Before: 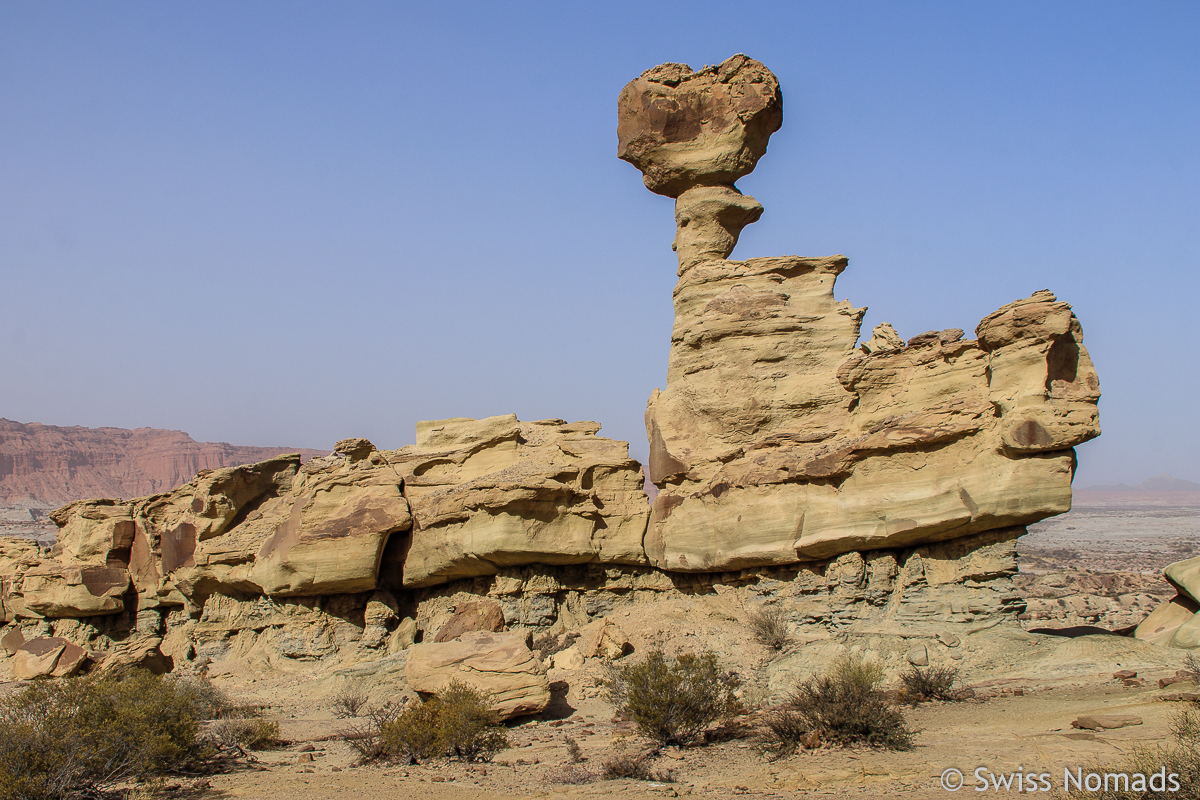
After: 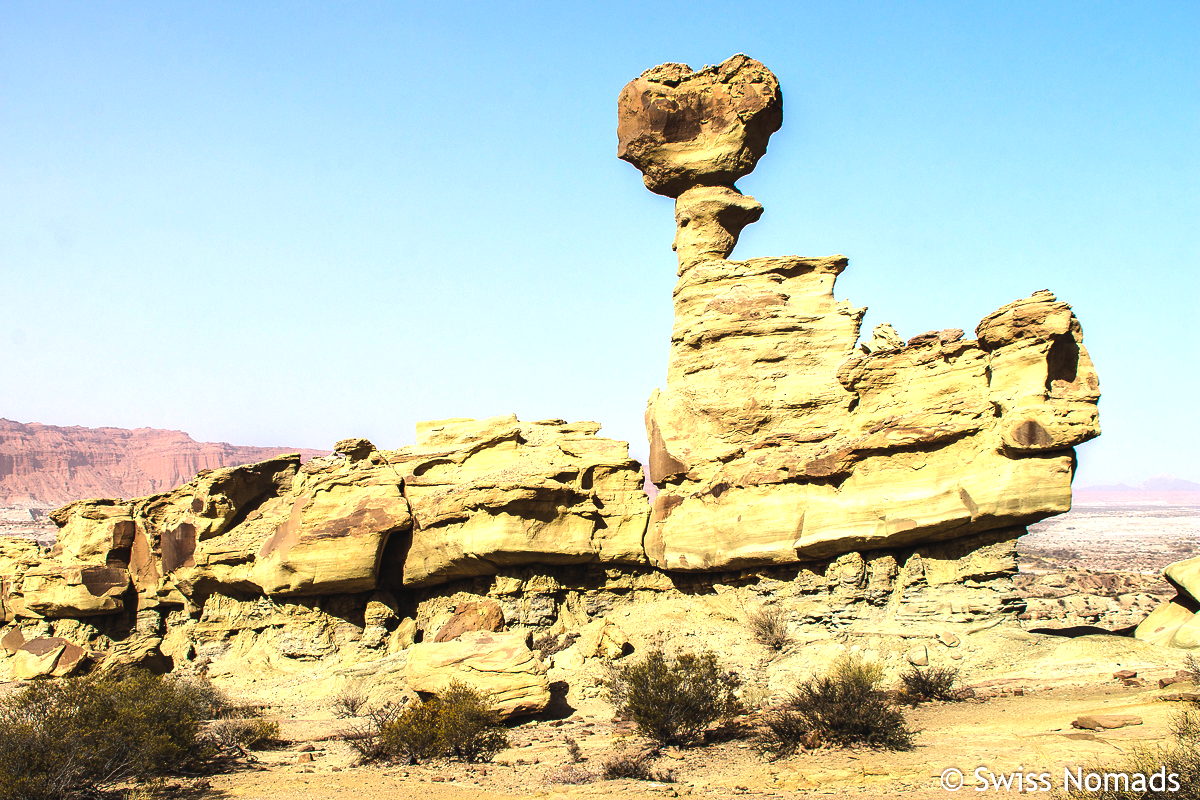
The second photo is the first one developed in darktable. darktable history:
color balance rgb: global offset › luminance 0.71%, perceptual saturation grading › global saturation -11.5%, perceptual brilliance grading › highlights 17.77%, perceptual brilliance grading › mid-tones 31.71%, perceptual brilliance grading › shadows -31.01%, global vibrance 50%
tone equalizer: -8 EV 0.001 EV, -7 EV -0.002 EV, -6 EV 0.002 EV, -5 EV -0.03 EV, -4 EV -0.116 EV, -3 EV -0.169 EV, -2 EV 0.24 EV, -1 EV 0.702 EV, +0 EV 0.493 EV
